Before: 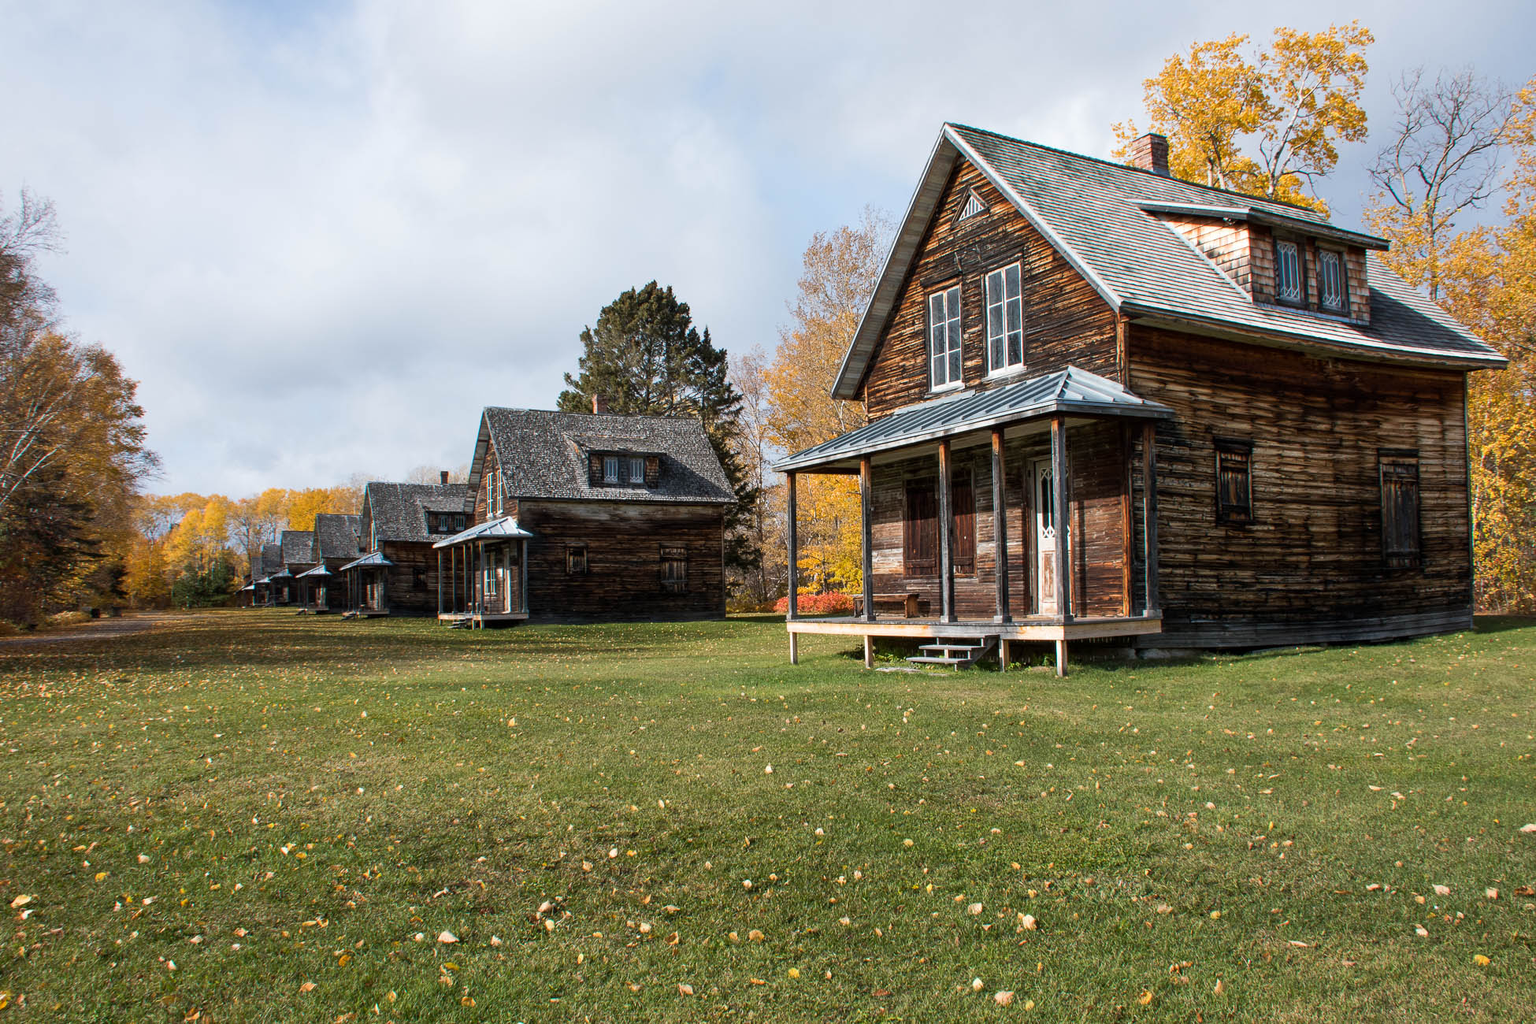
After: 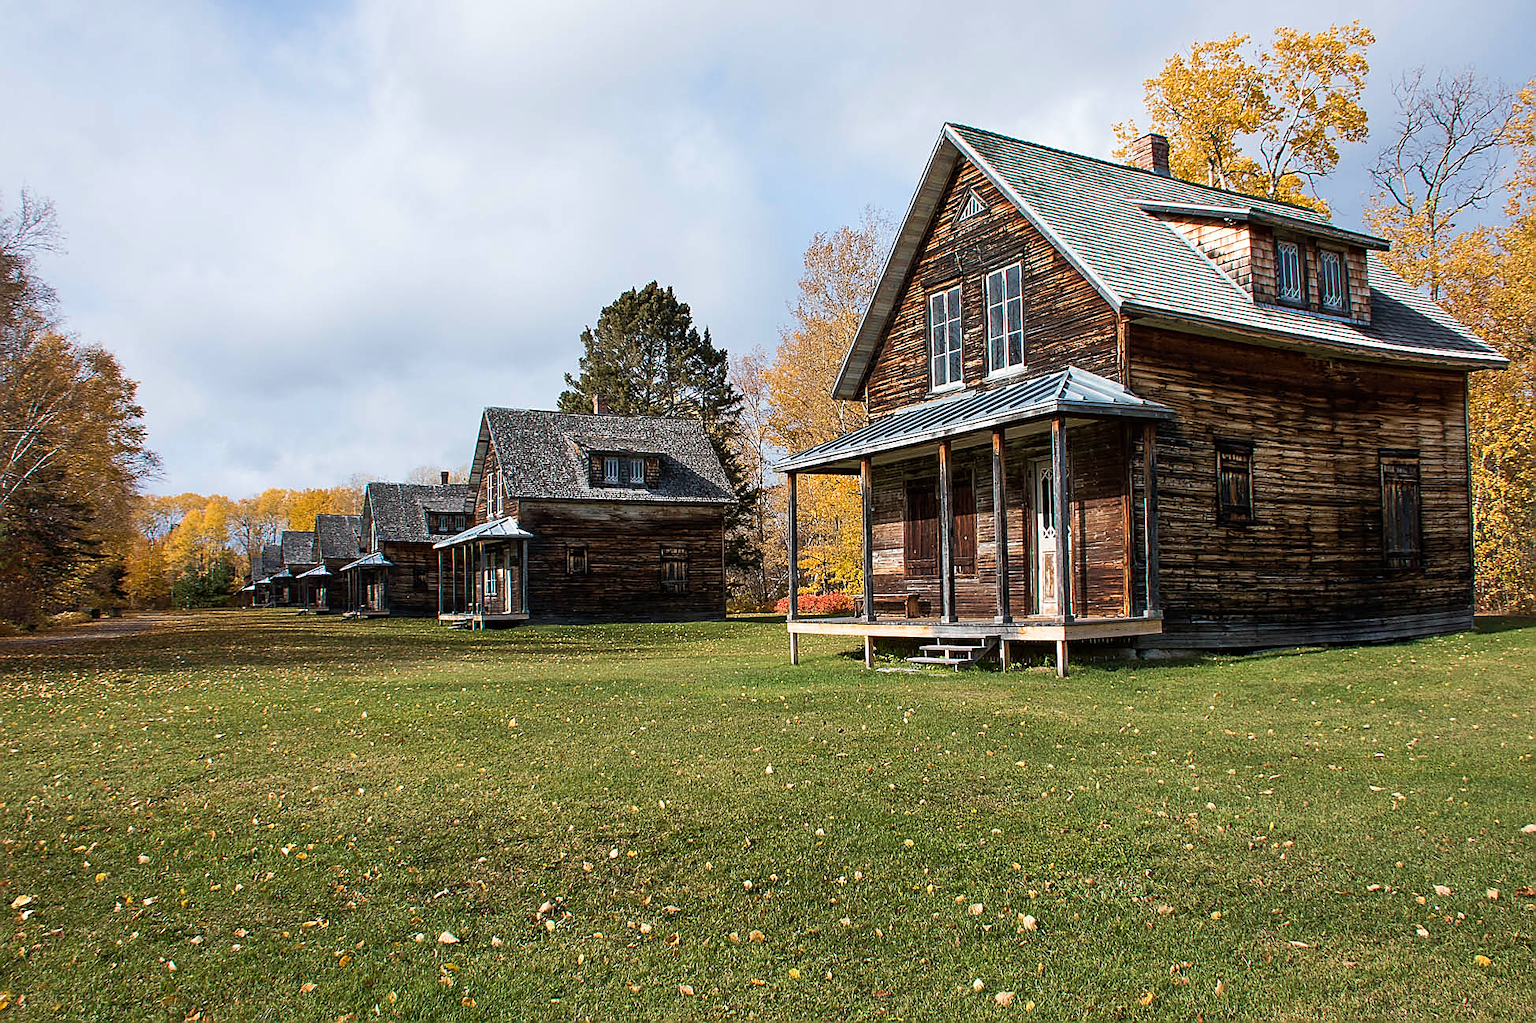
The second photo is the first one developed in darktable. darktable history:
velvia: on, module defaults
sharpen: radius 1.403, amount 1.239, threshold 0.683
